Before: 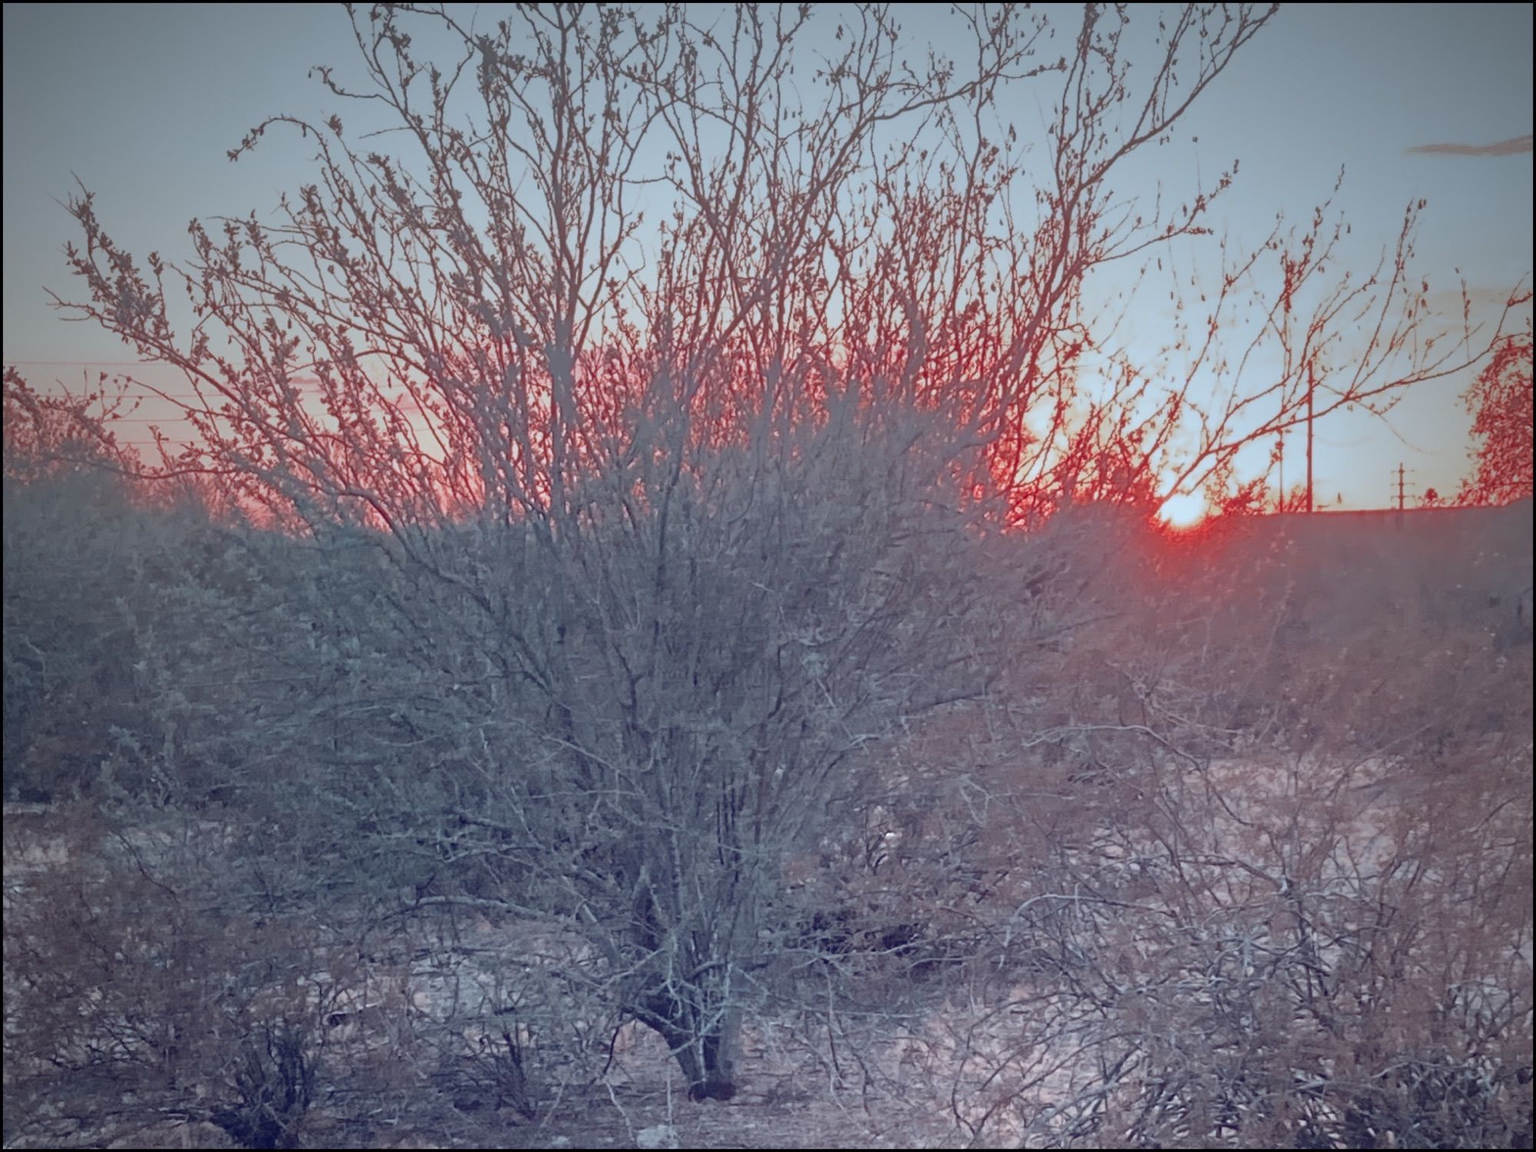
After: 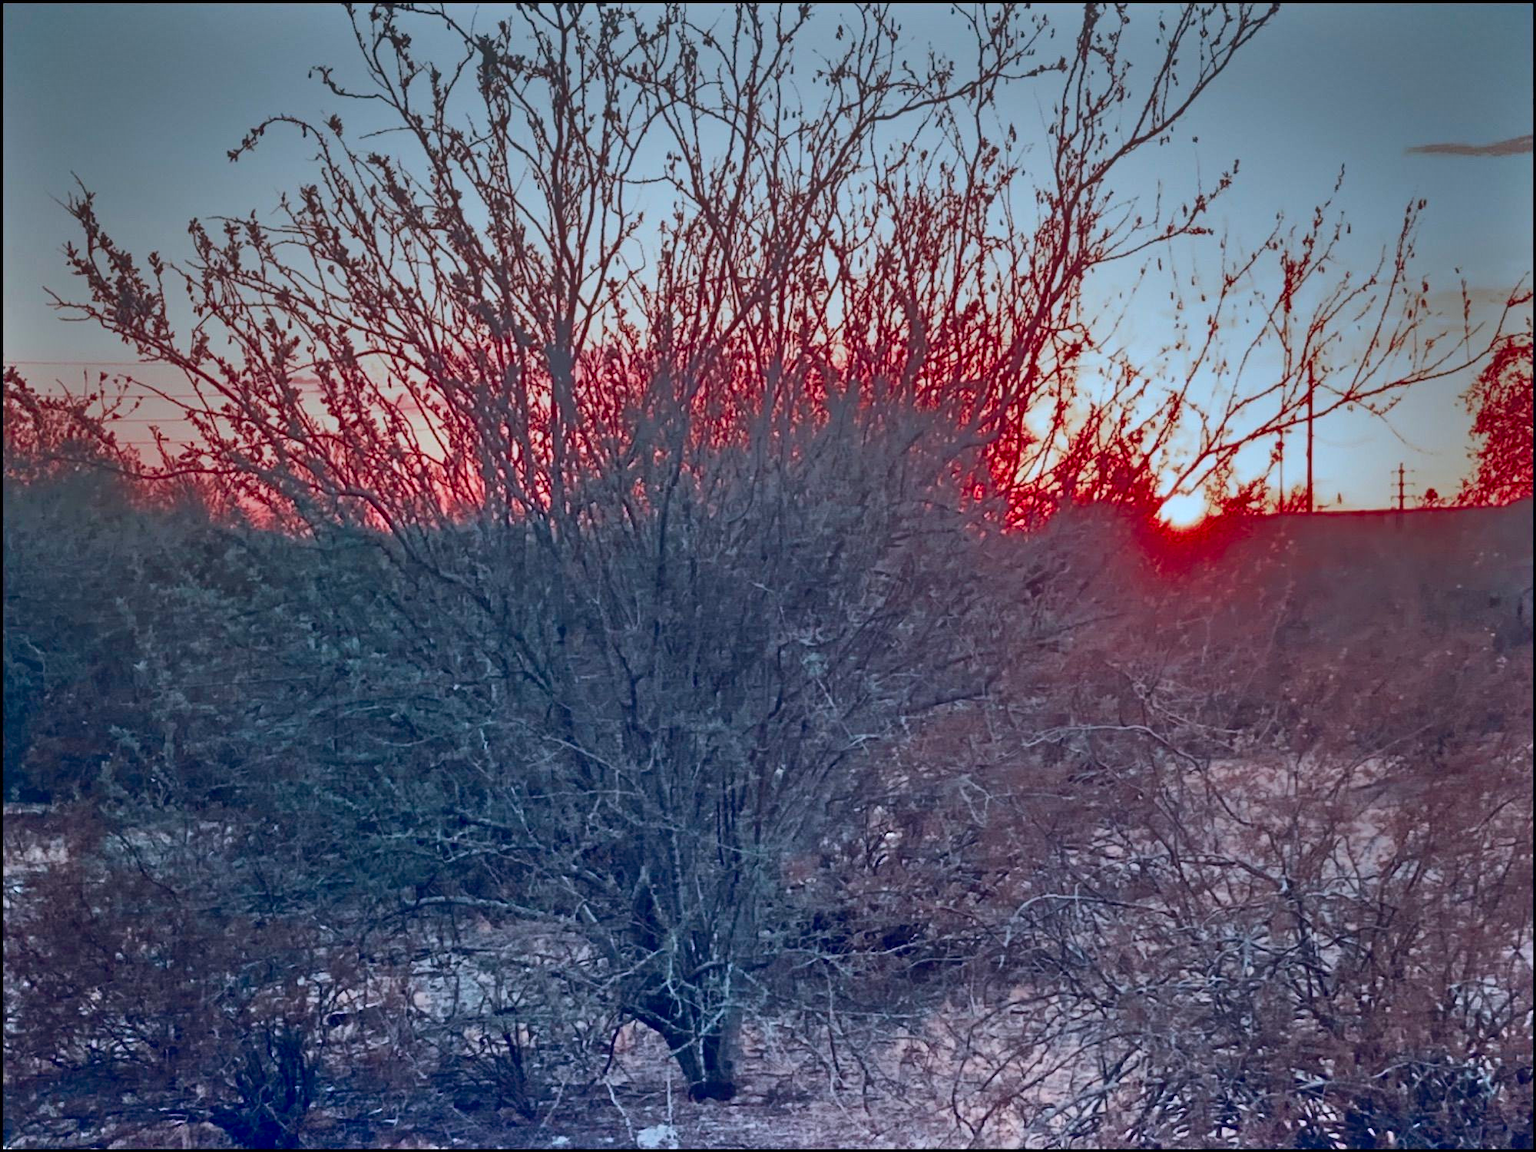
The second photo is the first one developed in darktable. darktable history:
shadows and highlights: soften with gaussian
color balance rgb: shadows lift › chroma 3.554%, shadows lift › hue 90.66°, global offset › chroma 0.098%, global offset › hue 253.4°, perceptual saturation grading › global saturation 40.751%
contrast brightness saturation: contrast 0.191, brightness -0.242, saturation 0.117
